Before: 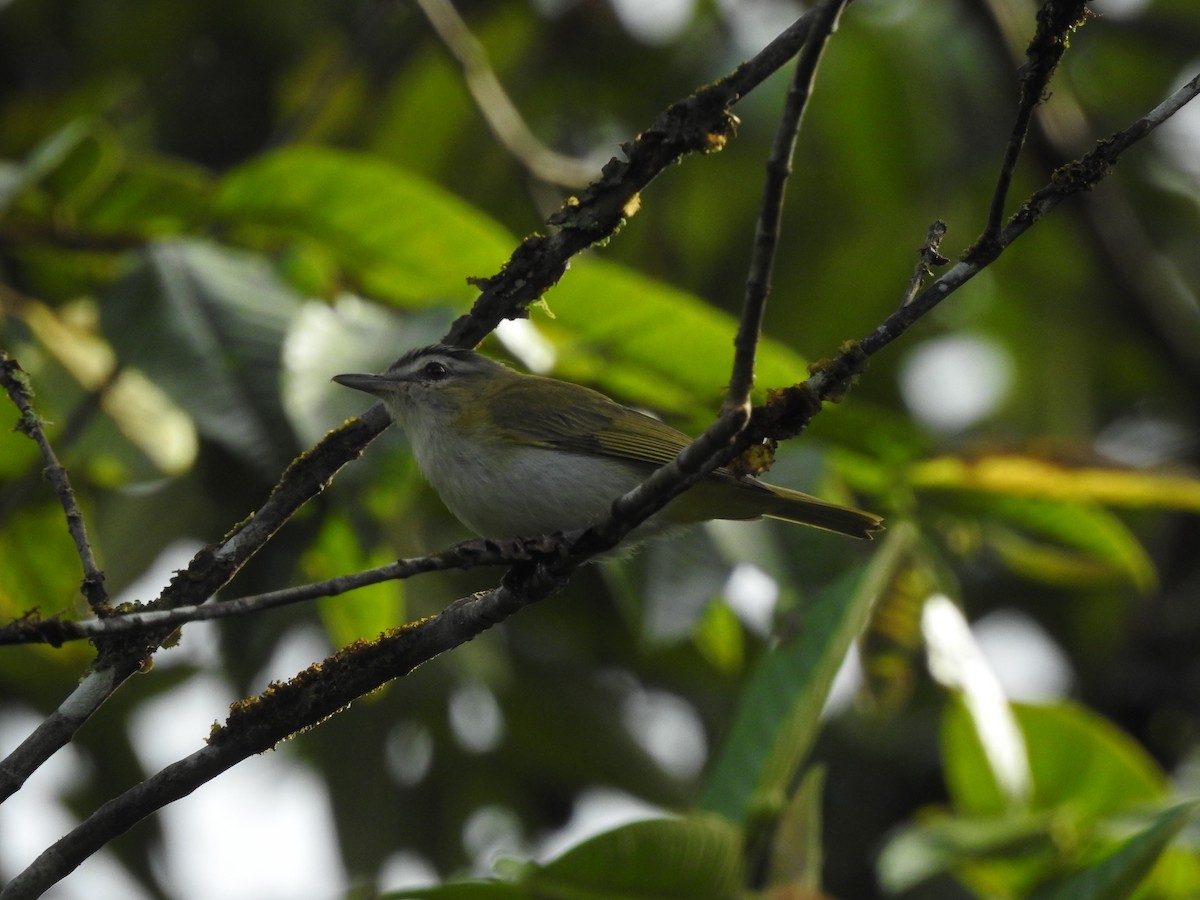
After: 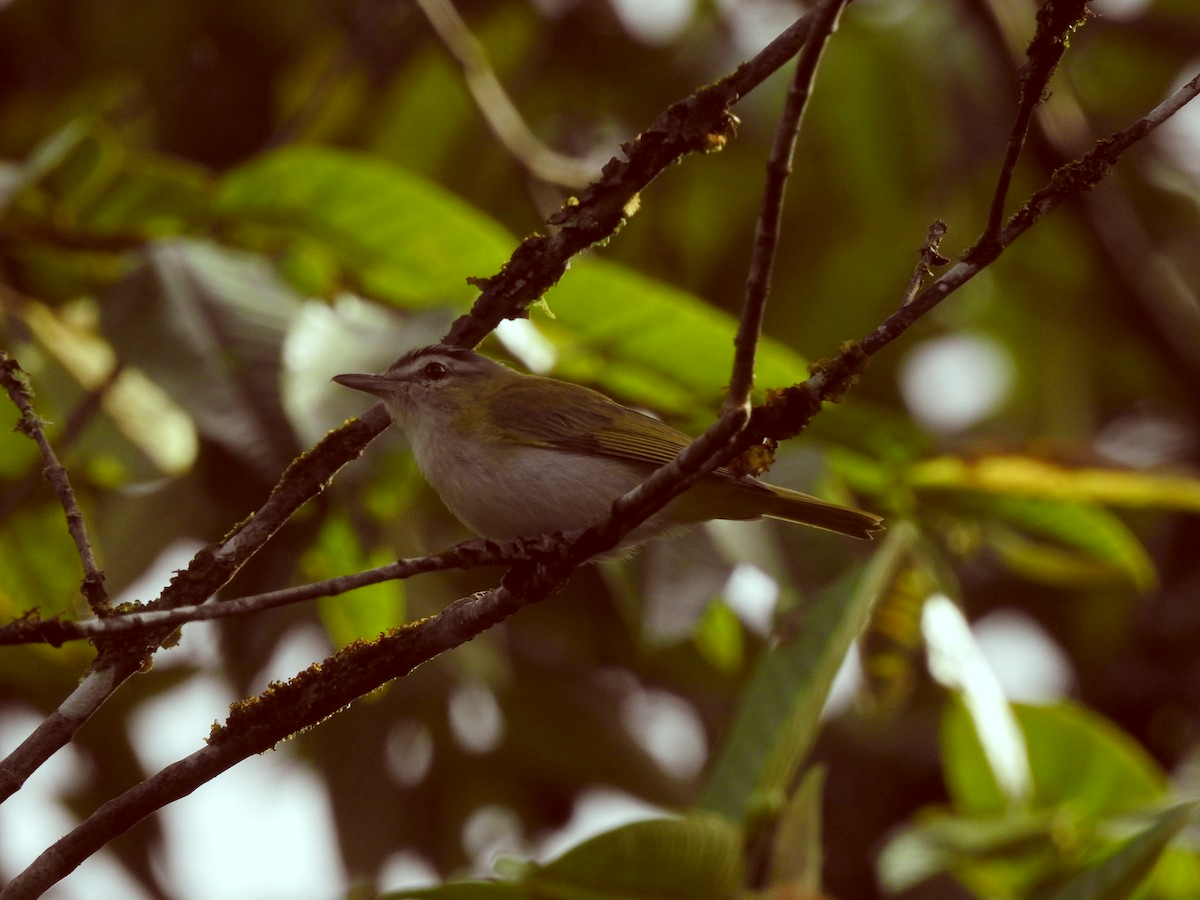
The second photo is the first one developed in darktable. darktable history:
exposure: compensate highlight preservation false
color correction: highlights a* -7.23, highlights b* -0.161, shadows a* 20.08, shadows b* 11.73
contrast brightness saturation: contrast 0.01, saturation -0.05
